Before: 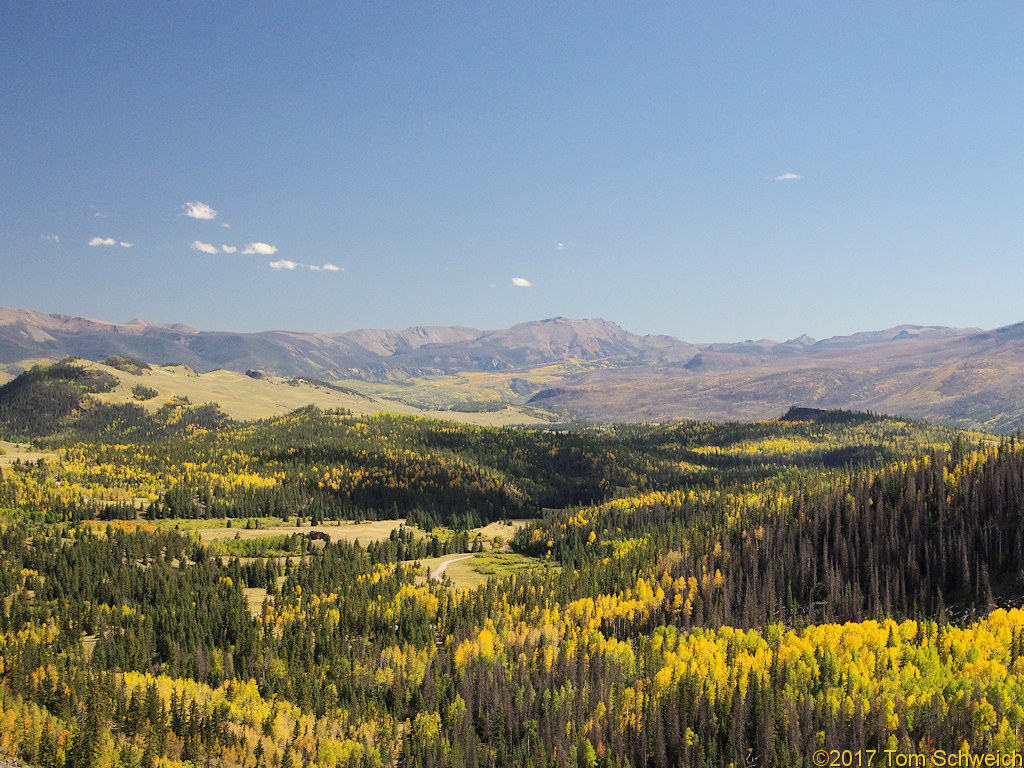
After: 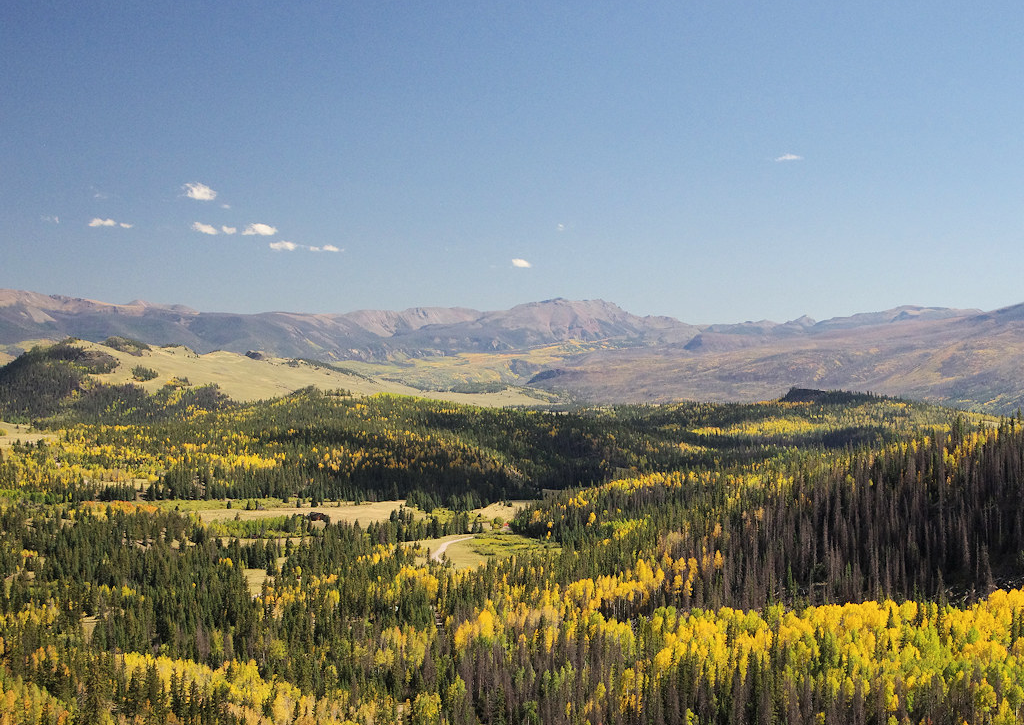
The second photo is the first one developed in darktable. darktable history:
crop and rotate: top 2.479%, bottom 3.018%
contrast brightness saturation: saturation -0.04
